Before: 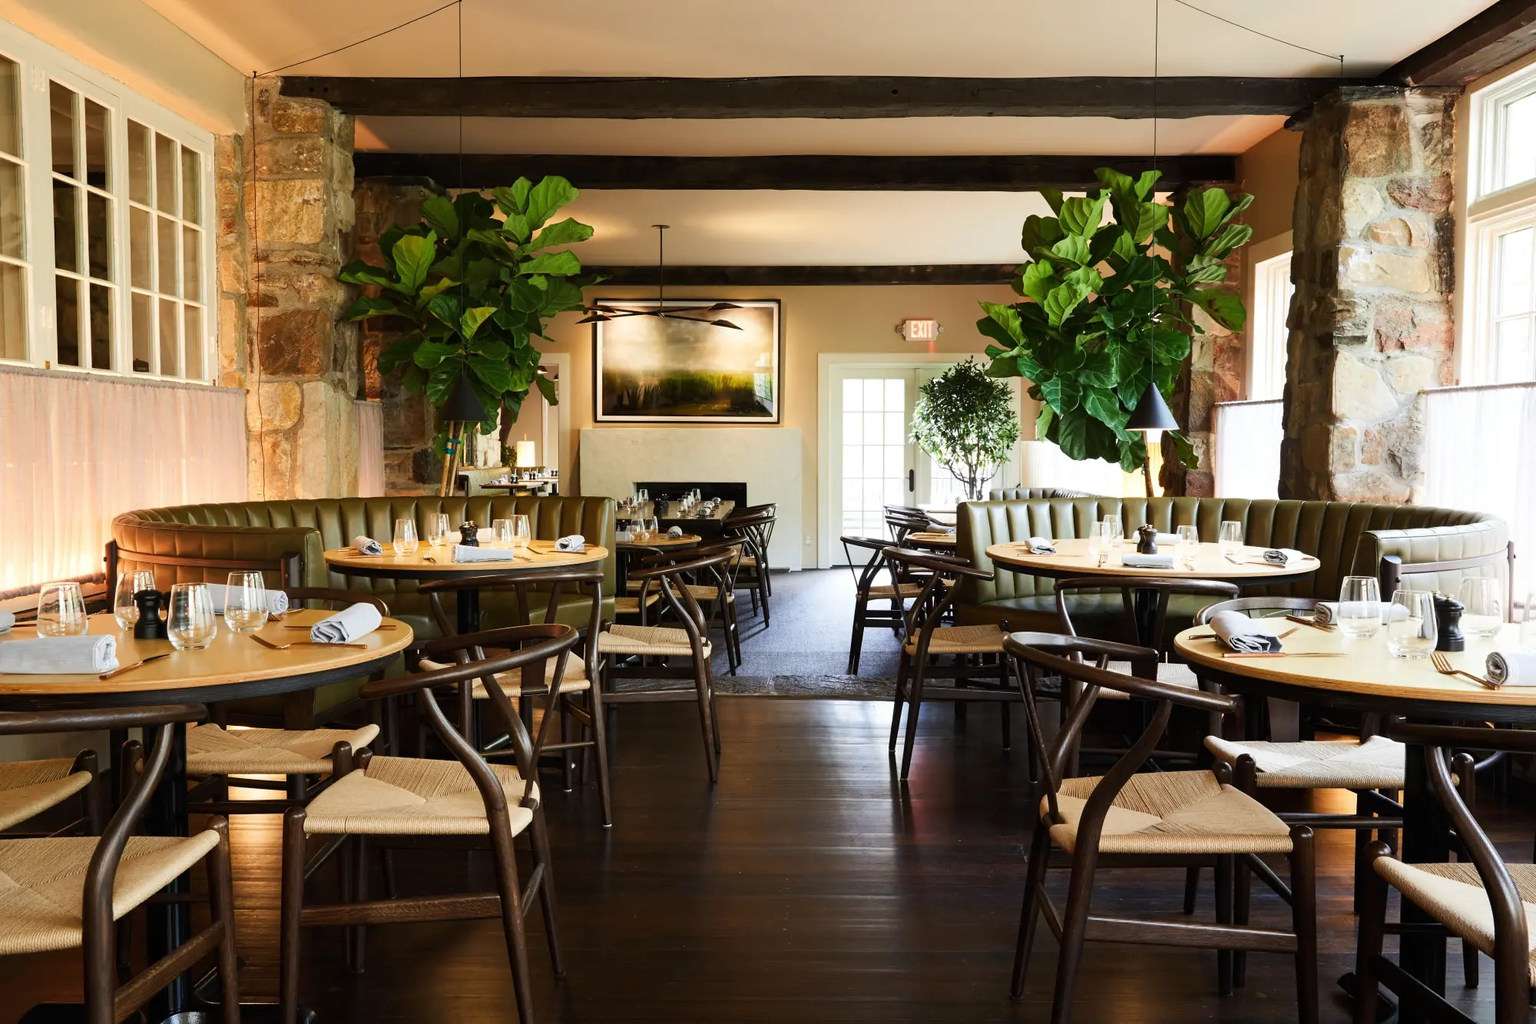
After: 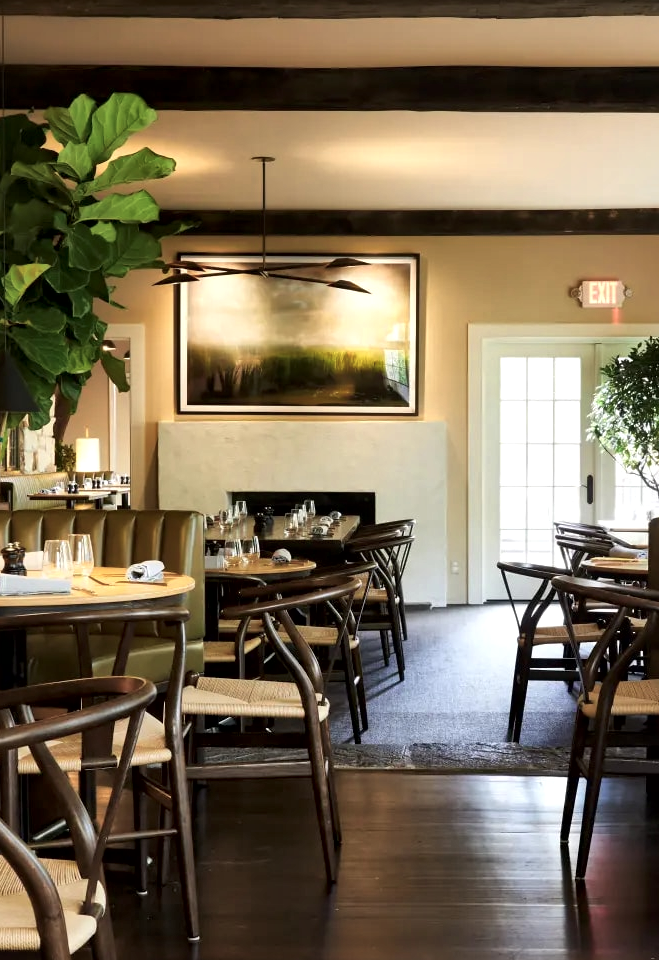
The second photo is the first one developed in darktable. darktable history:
crop and rotate: left 29.867%, top 10.228%, right 37.134%, bottom 17.706%
local contrast: mode bilateral grid, contrast 20, coarseness 50, detail 171%, midtone range 0.2
color balance rgb: linear chroma grading › global chroma 15.496%, perceptual saturation grading › global saturation -12.428%, saturation formula JzAzBz (2021)
